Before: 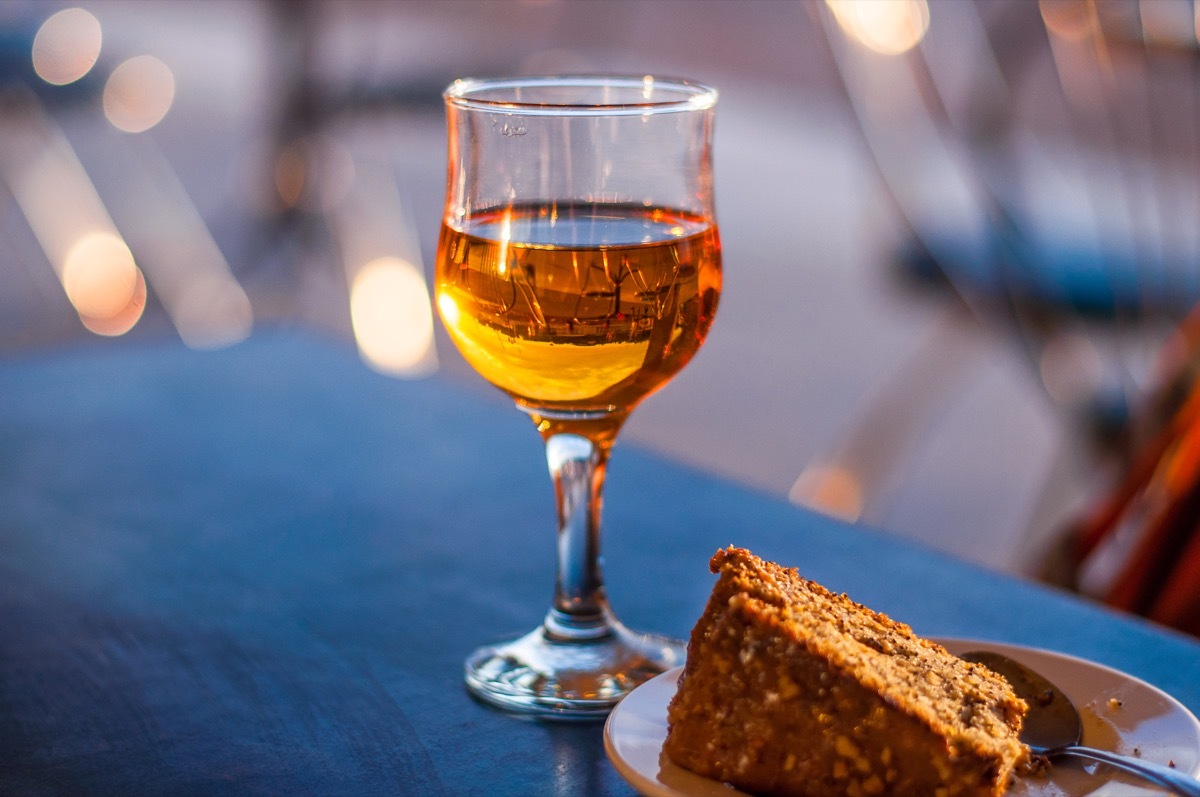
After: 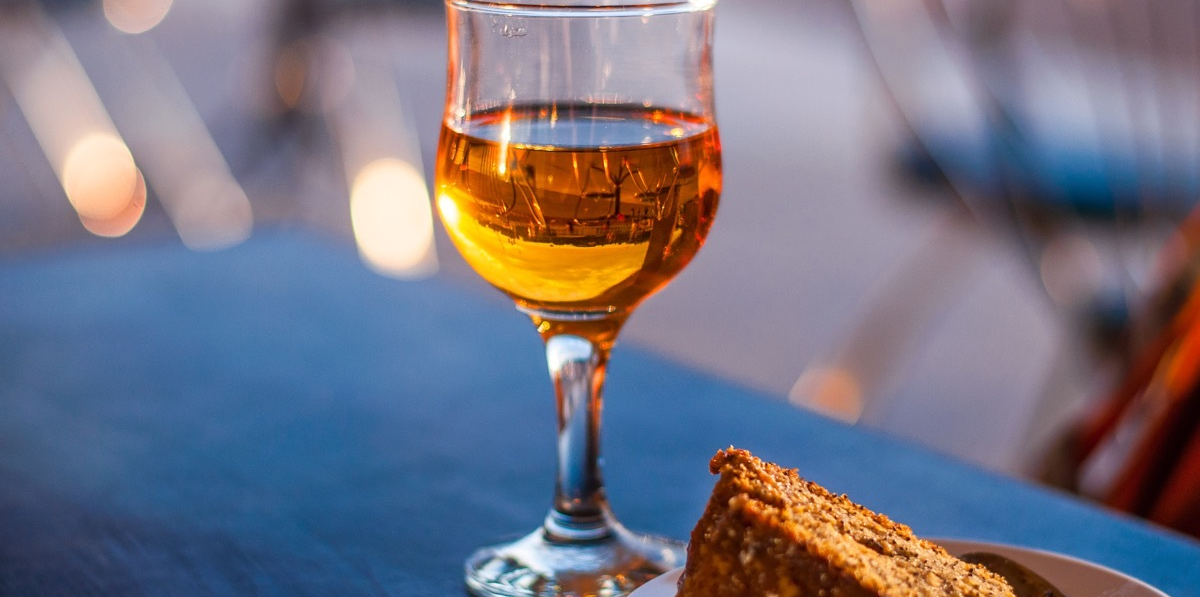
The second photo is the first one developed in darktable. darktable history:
crop and rotate: top 12.476%, bottom 12.549%
